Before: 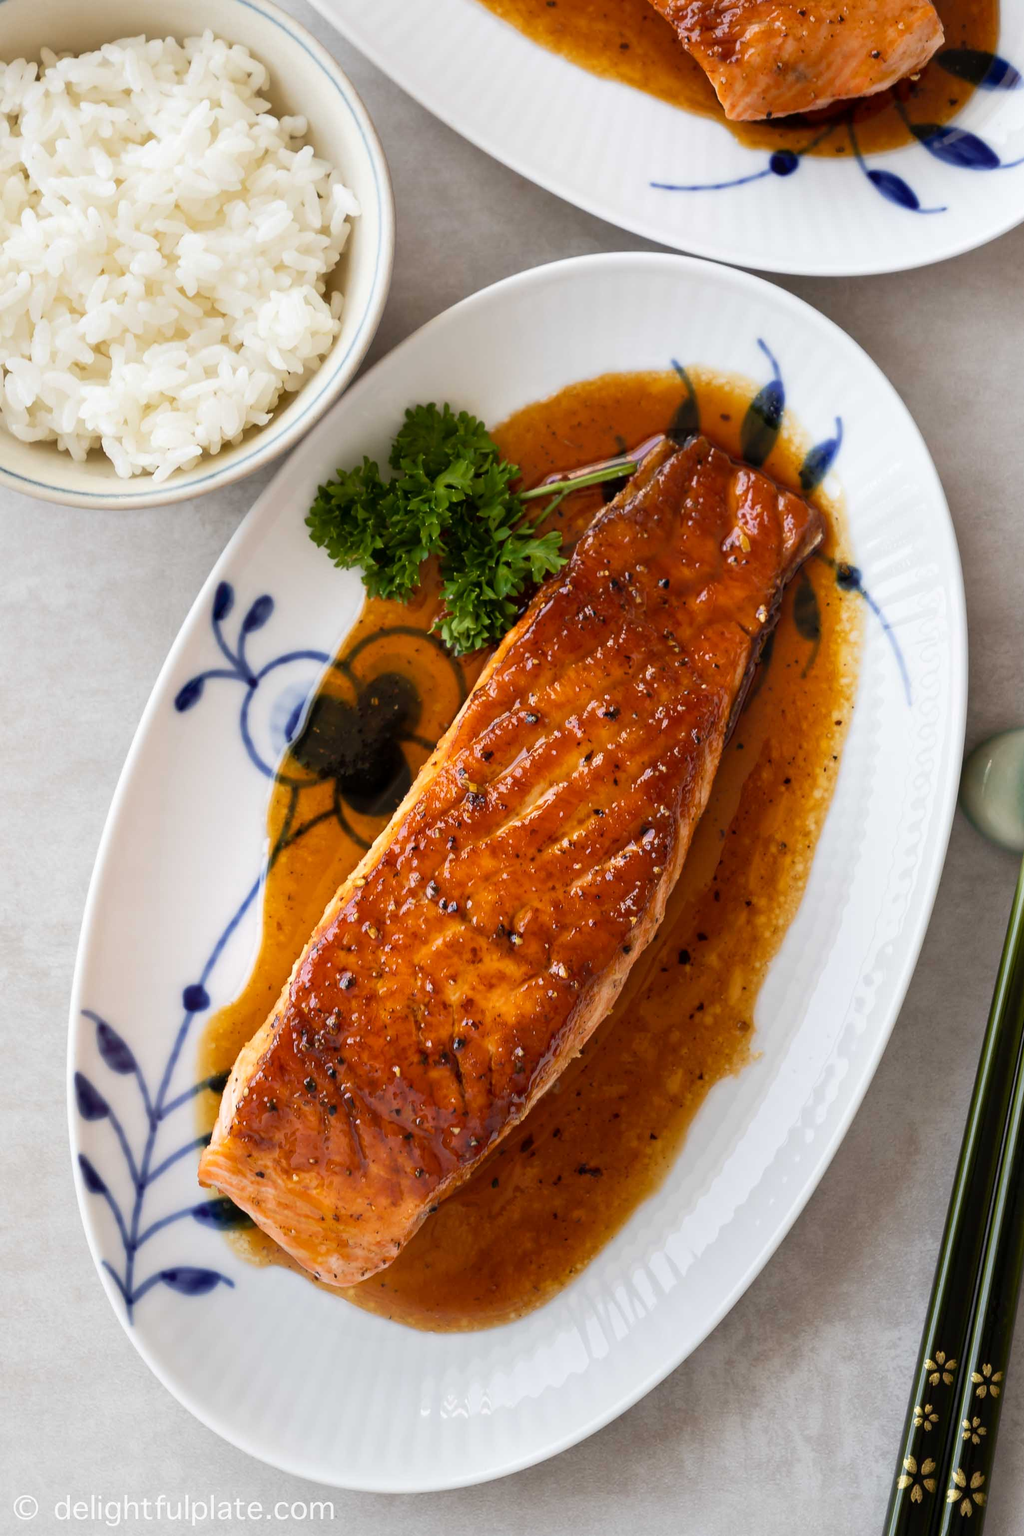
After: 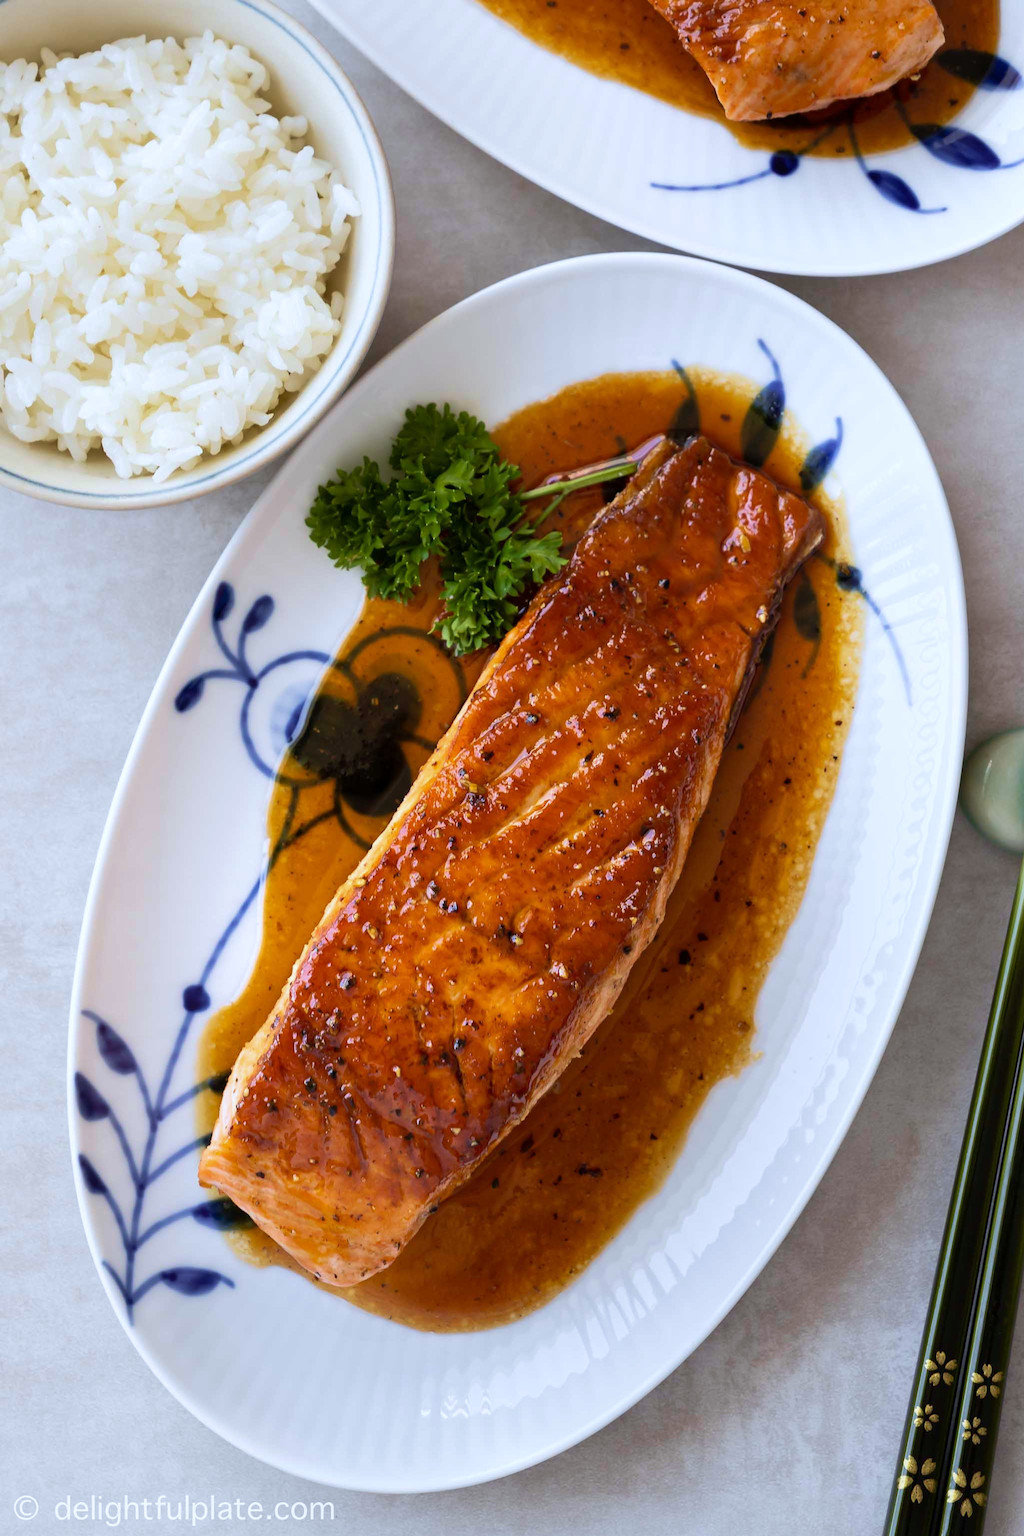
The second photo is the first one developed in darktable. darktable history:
white balance: red 0.954, blue 1.079
velvia: on, module defaults
